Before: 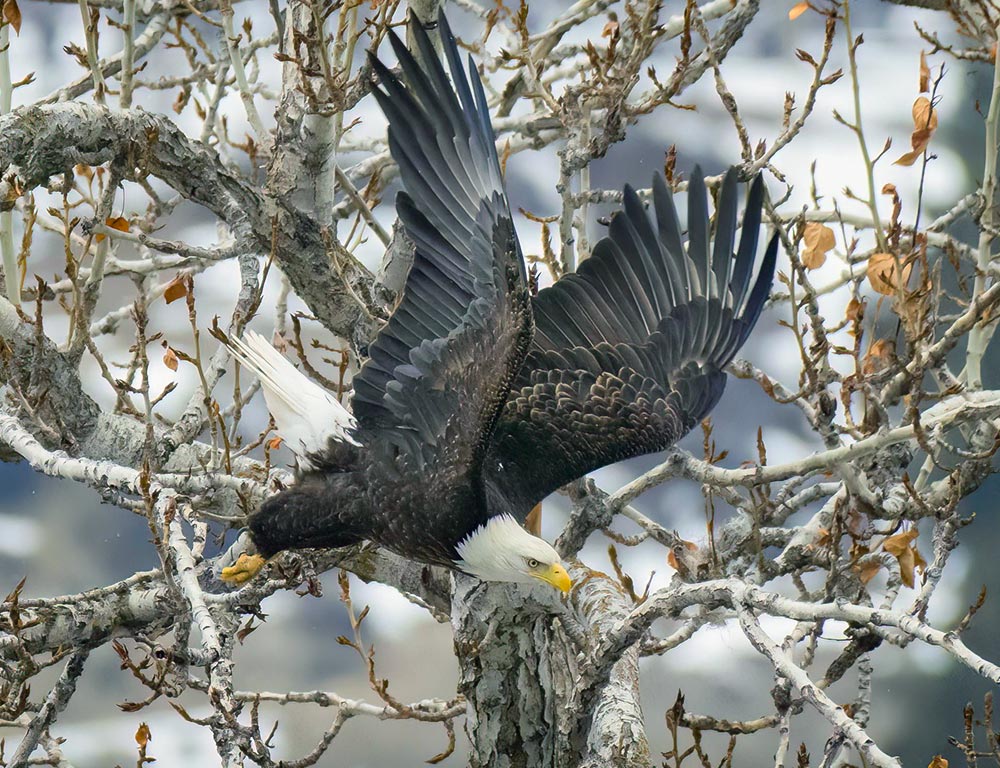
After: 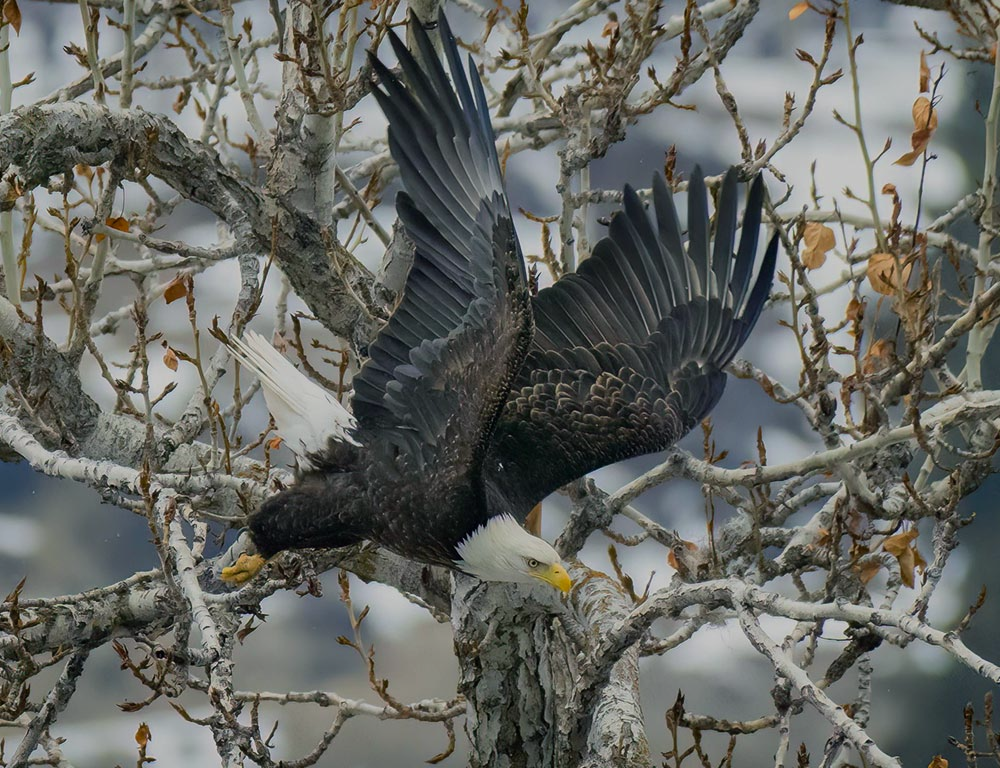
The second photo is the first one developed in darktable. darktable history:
exposure: black level correction 0, exposure -0.764 EV, compensate highlight preservation false
